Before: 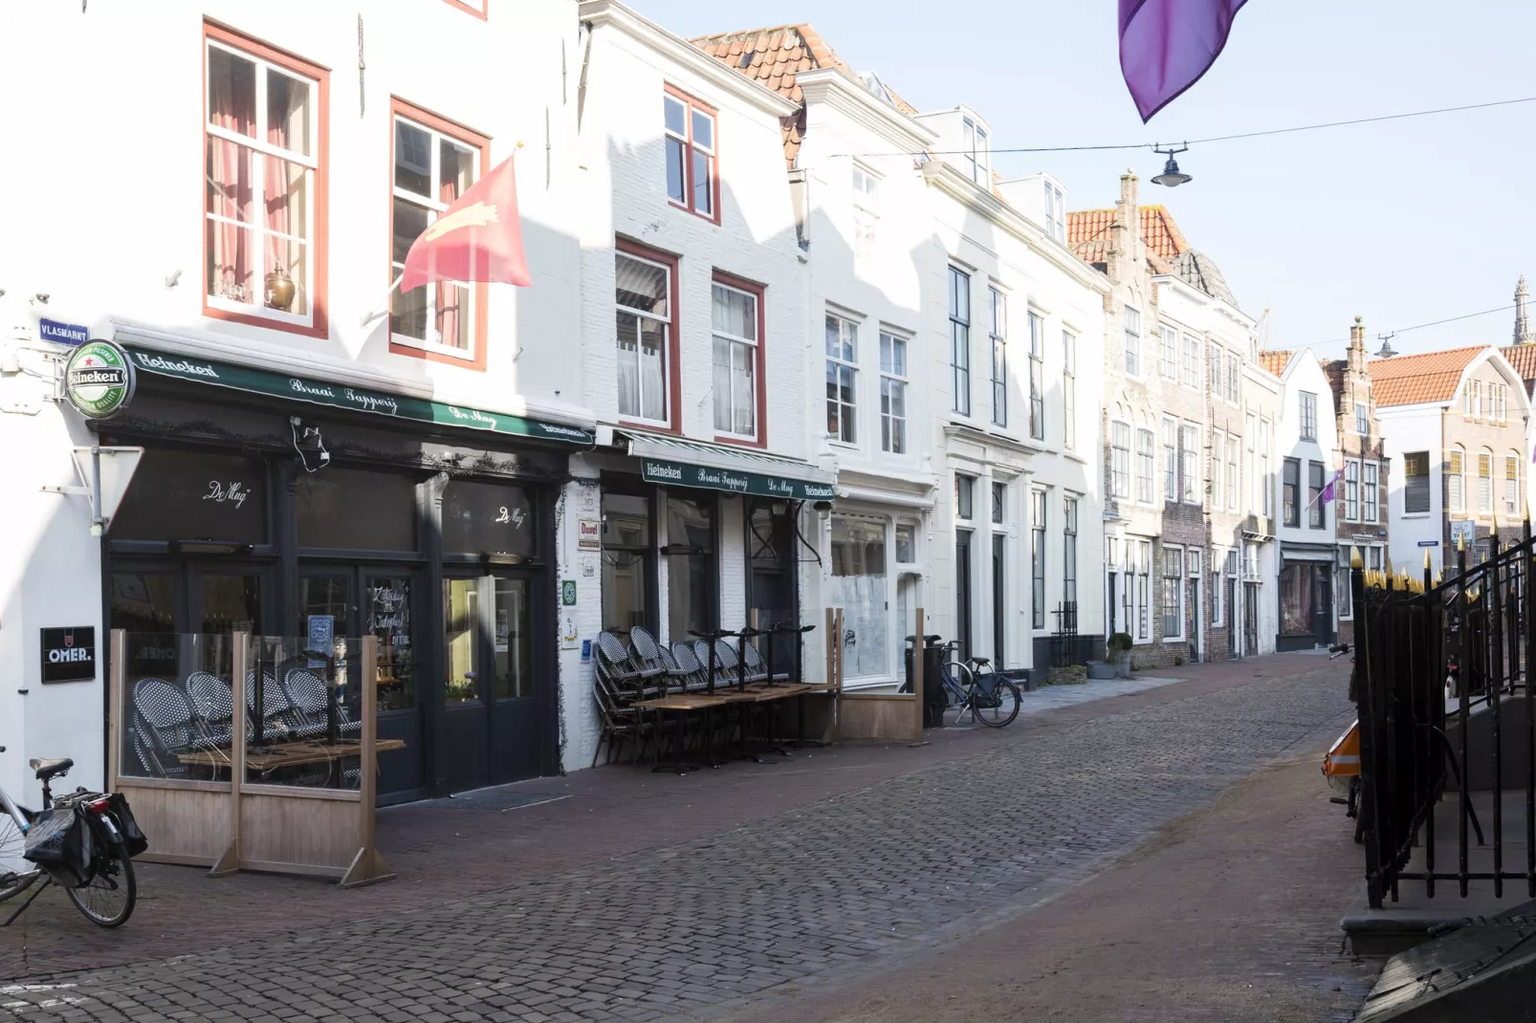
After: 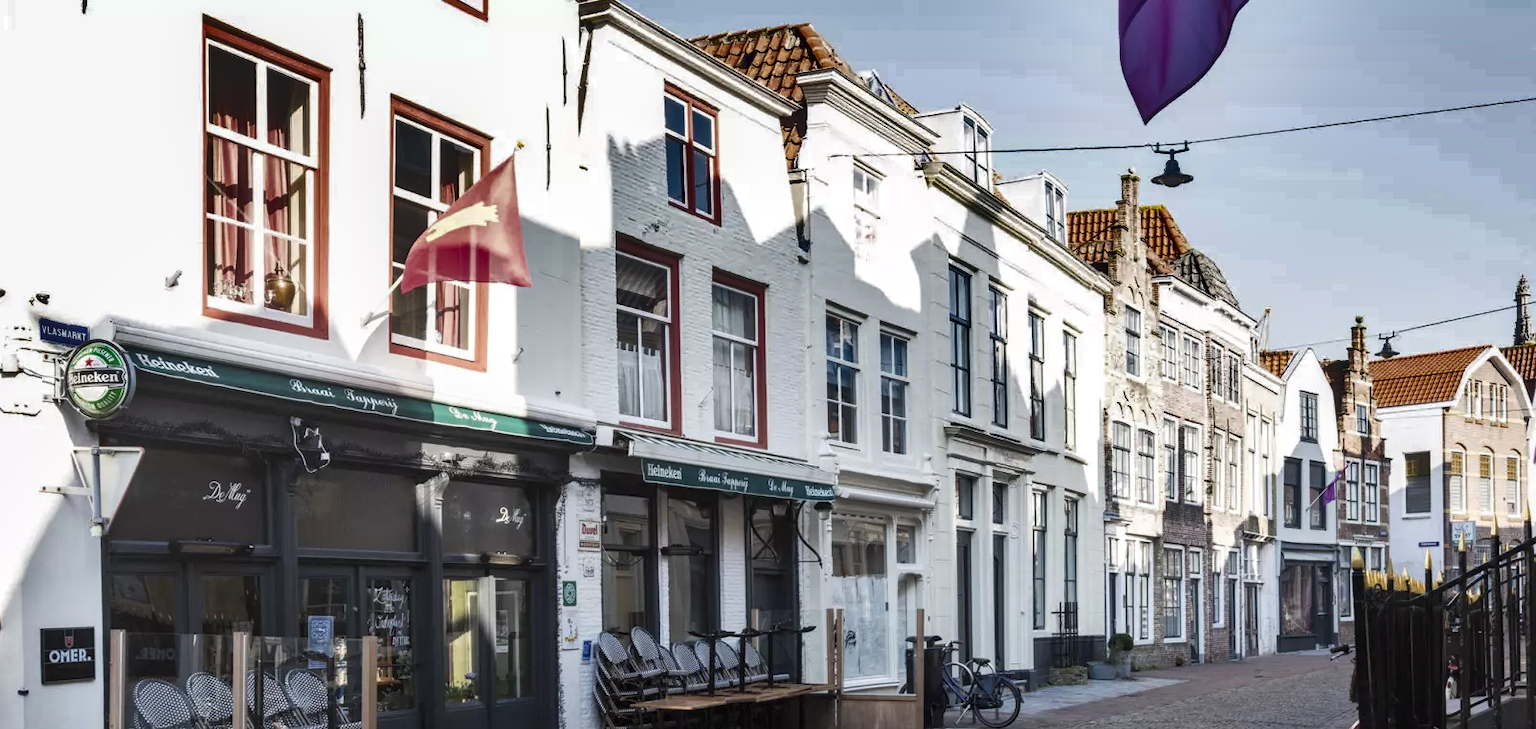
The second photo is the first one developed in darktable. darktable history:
local contrast: on, module defaults
crop: right 0.001%, bottom 28.709%
shadows and highlights: shadows 20.93, highlights -81.75, soften with gaussian
